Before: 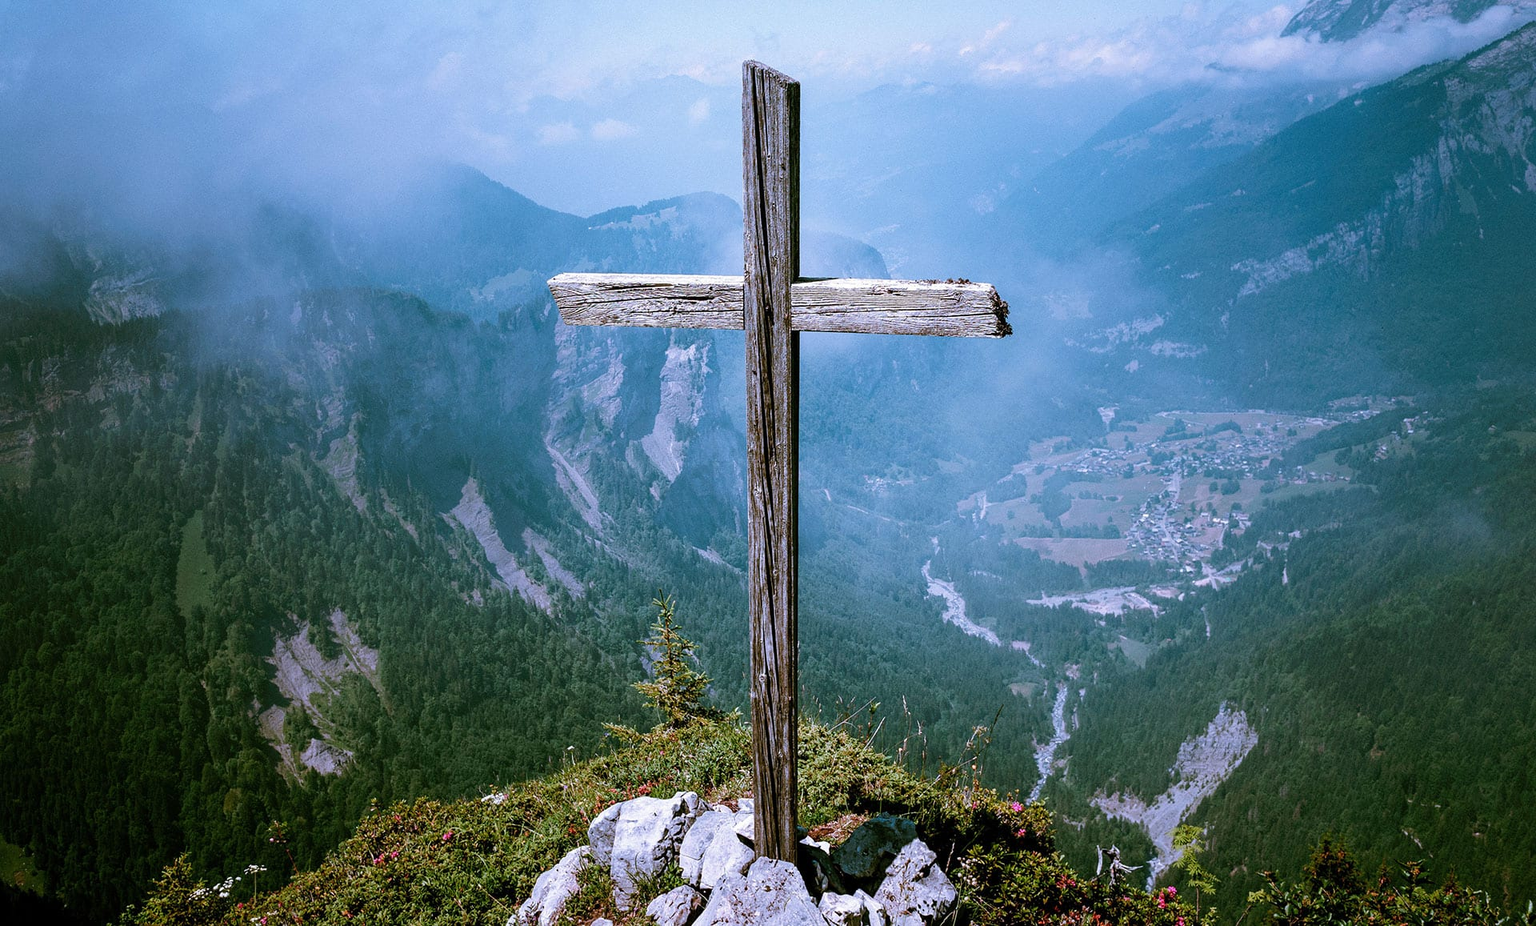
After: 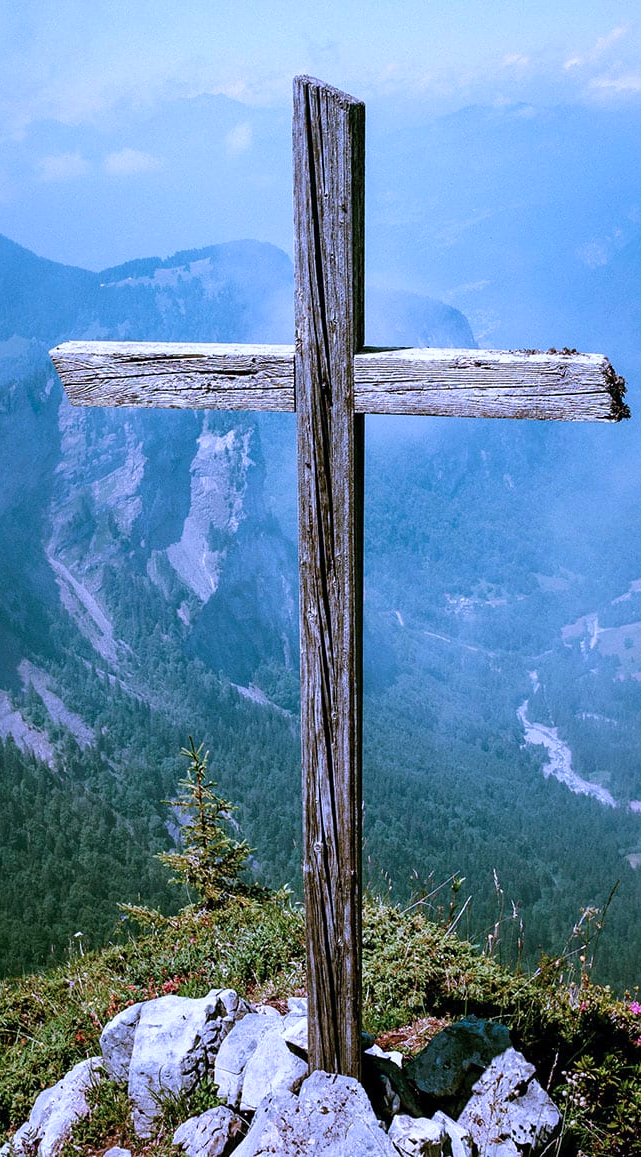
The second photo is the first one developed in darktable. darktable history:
color calibration: illuminant as shot in camera, x 0.37, y 0.382, temperature 4319.46 K
crop: left 33.081%, right 33.494%
